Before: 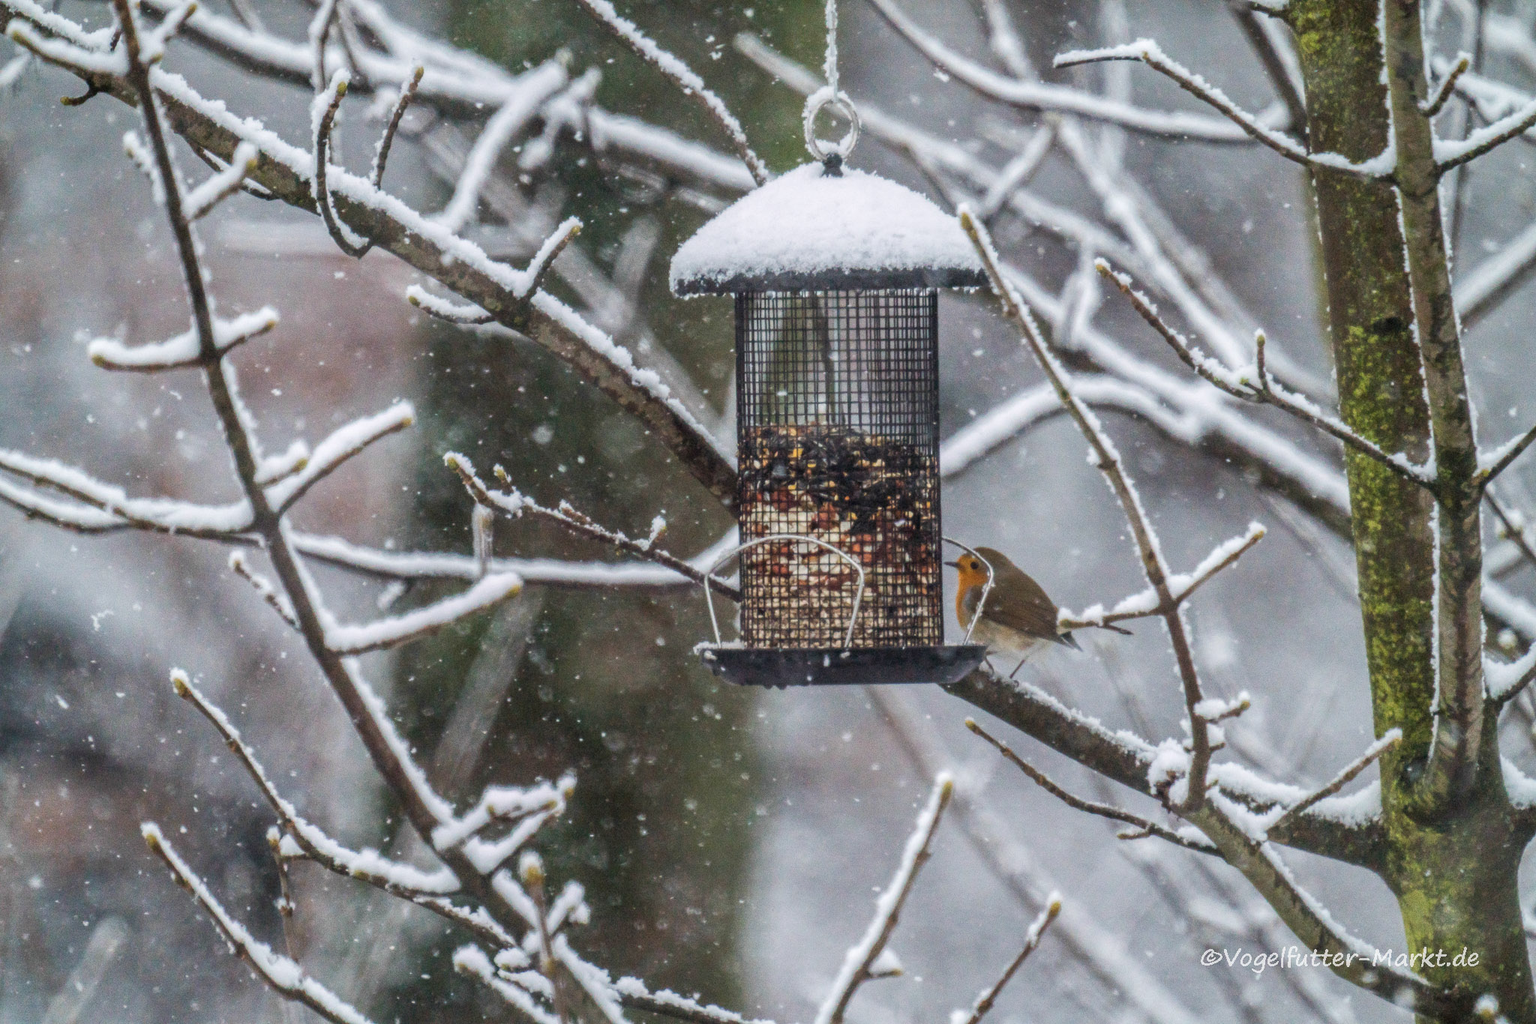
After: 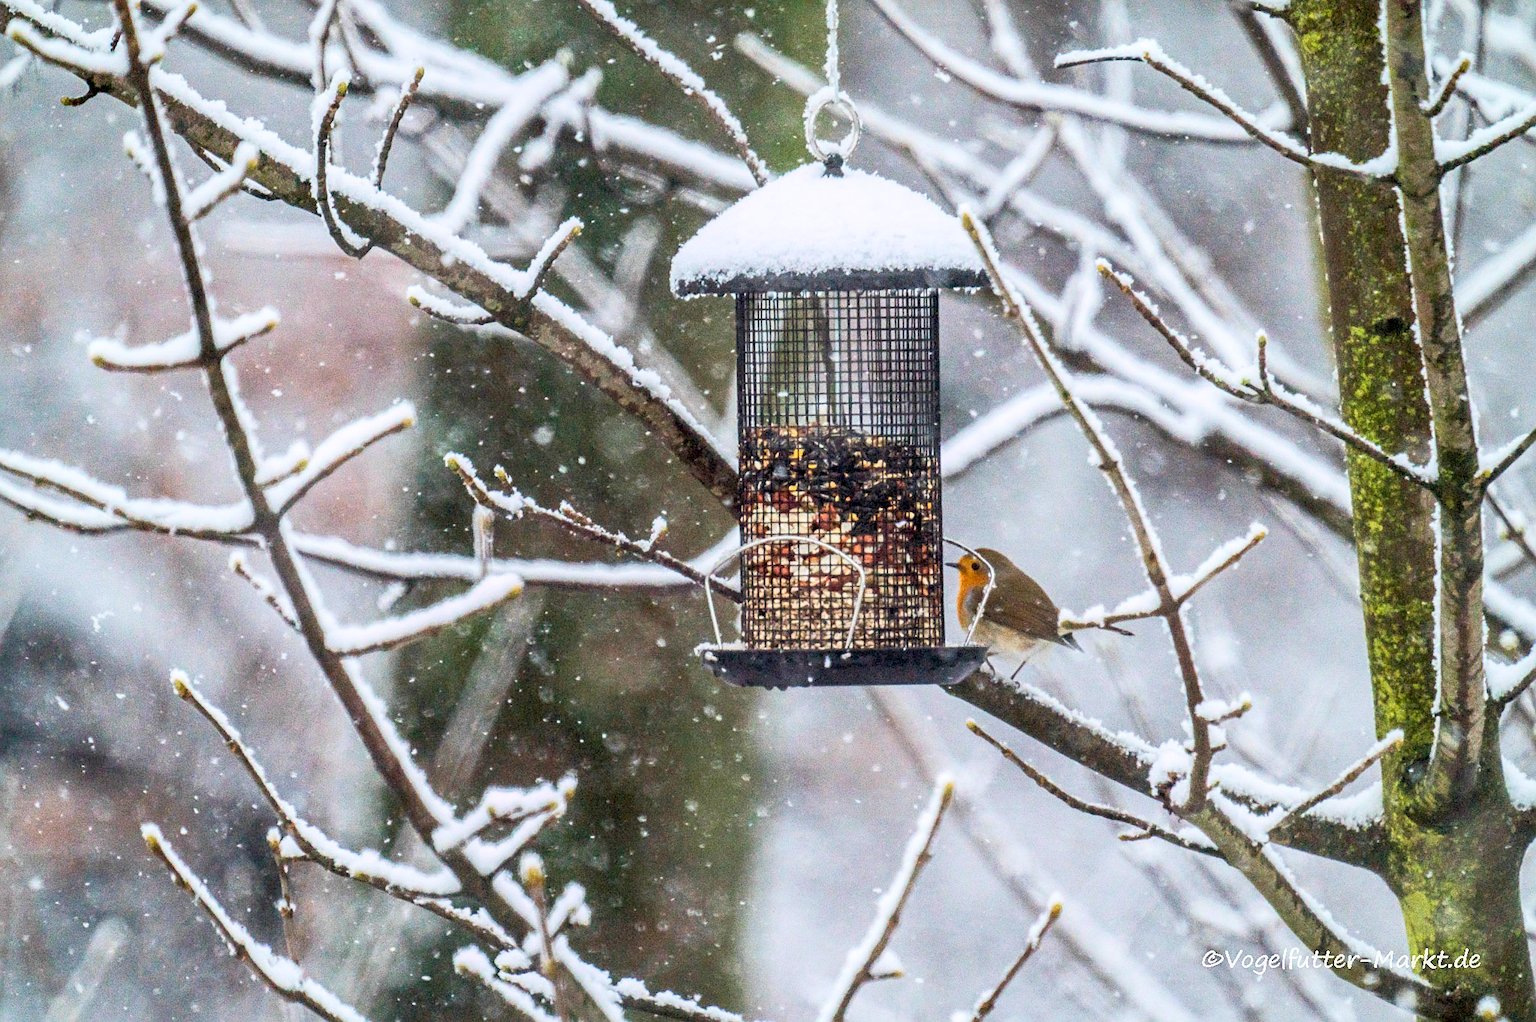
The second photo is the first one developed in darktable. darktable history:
exposure: black level correction 0.009, compensate highlight preservation false
sharpen: on, module defaults
contrast brightness saturation: contrast 0.24, brightness 0.26, saturation 0.39
crop: top 0.05%, bottom 0.098%
